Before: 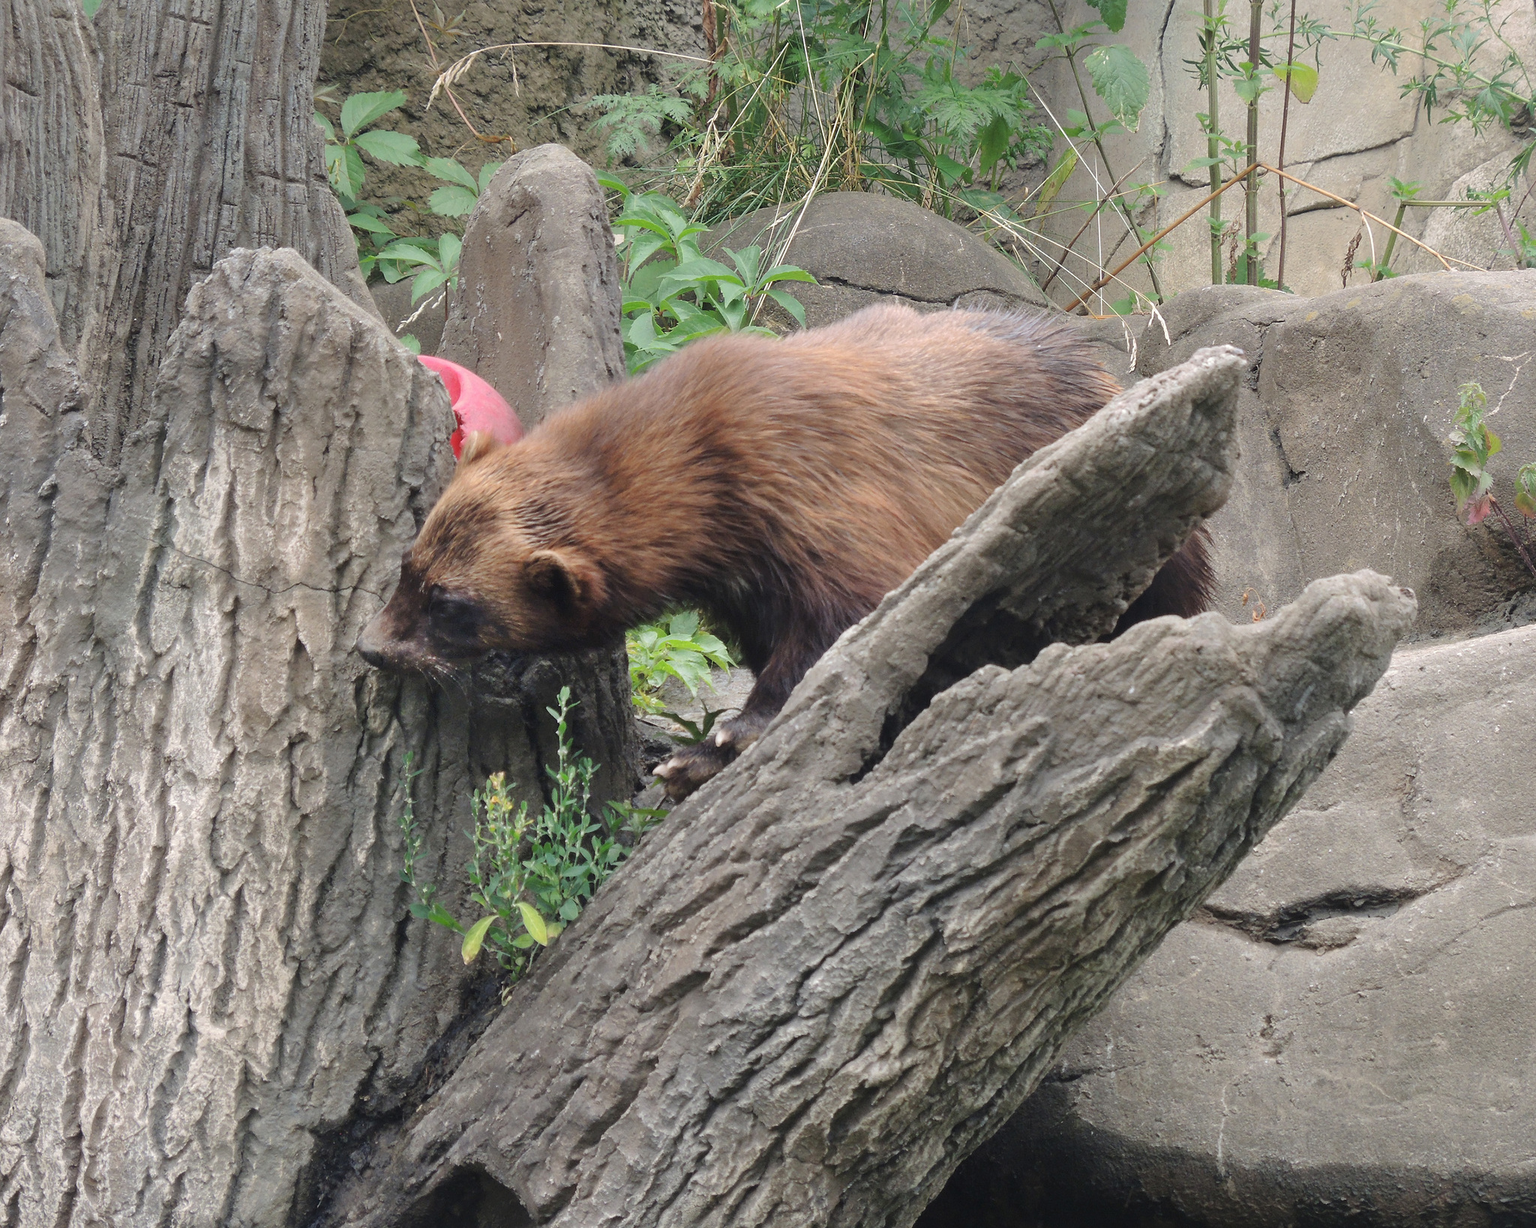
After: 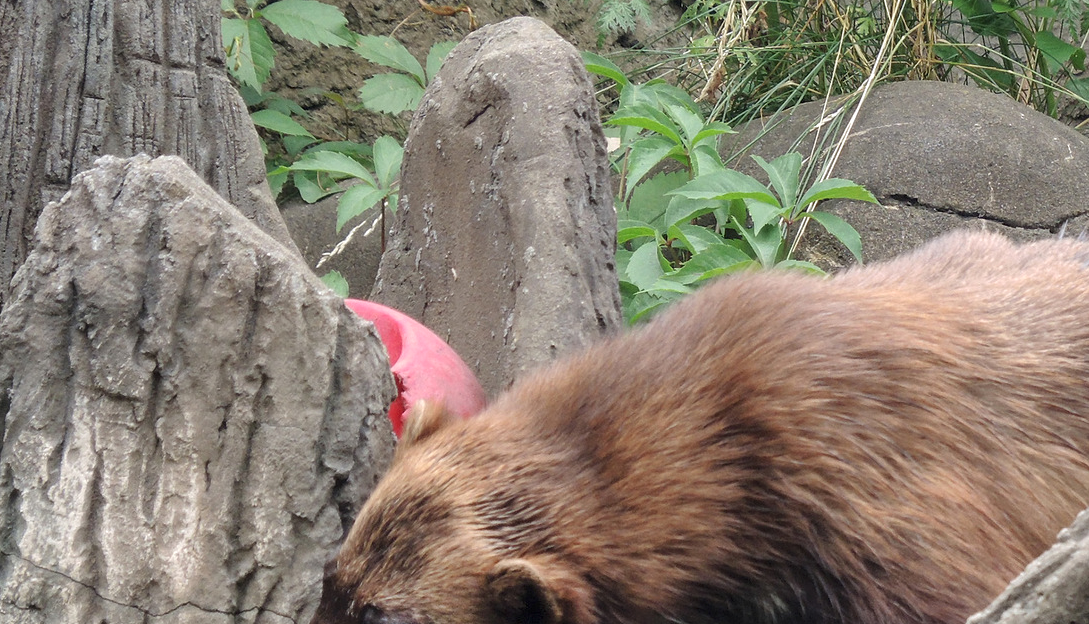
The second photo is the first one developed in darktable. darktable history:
crop: left 10.378%, top 10.688%, right 36.411%, bottom 51.2%
local contrast: detail 130%
